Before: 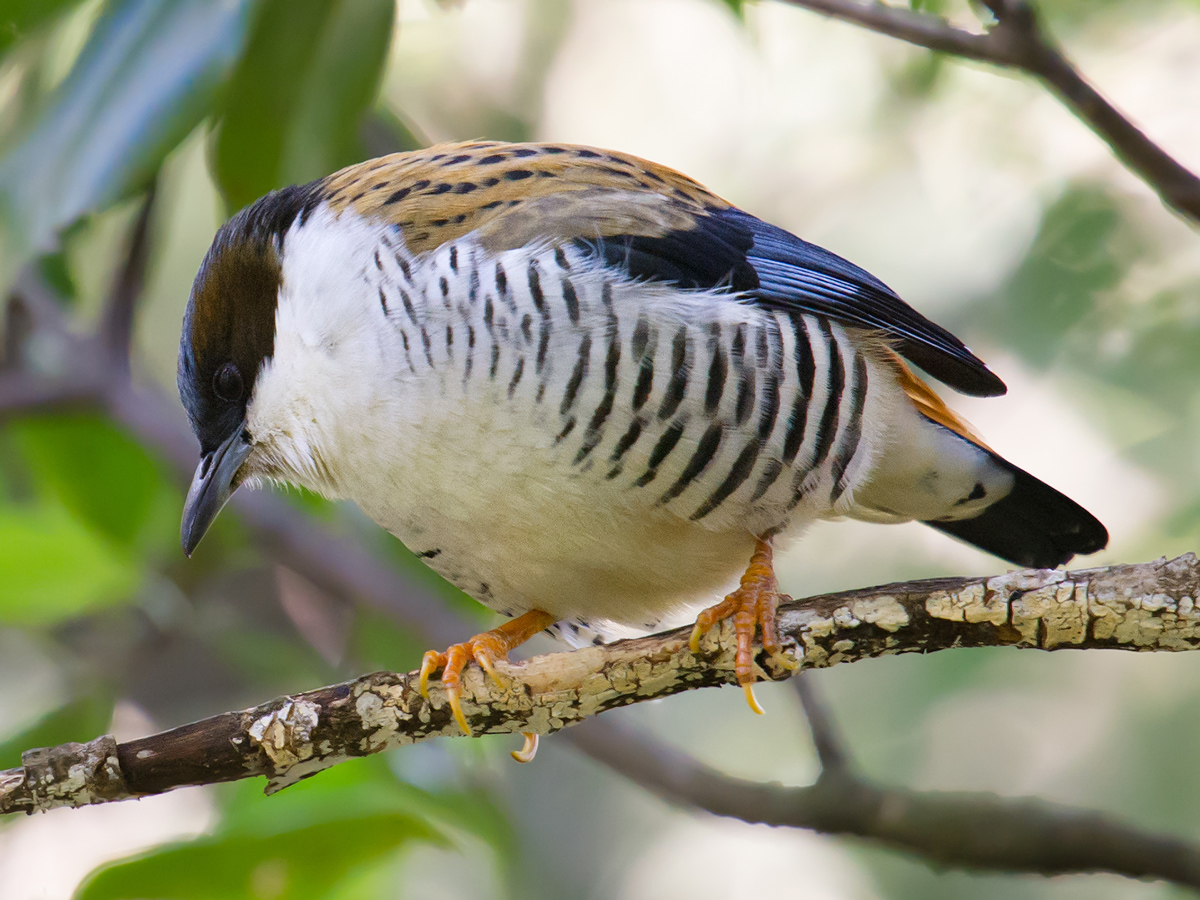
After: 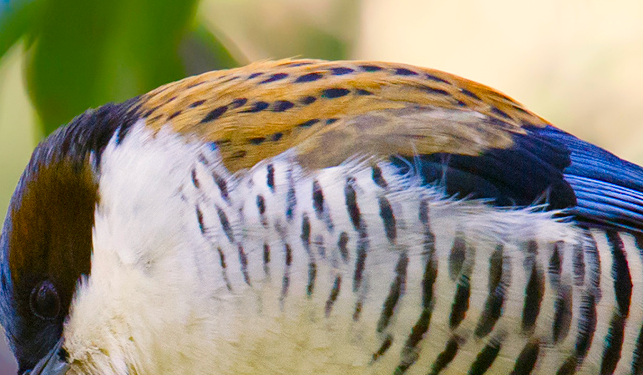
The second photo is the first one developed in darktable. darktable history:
crop: left 15.32%, top 9.157%, right 31.047%, bottom 49.09%
color balance rgb: highlights gain › chroma 3.093%, highlights gain › hue 76.34°, perceptual saturation grading › global saturation 20%, perceptual saturation grading › highlights -25.834%, perceptual saturation grading › shadows 24.939%, global vibrance 20%
color correction: highlights b* 0.062, saturation 1.37
